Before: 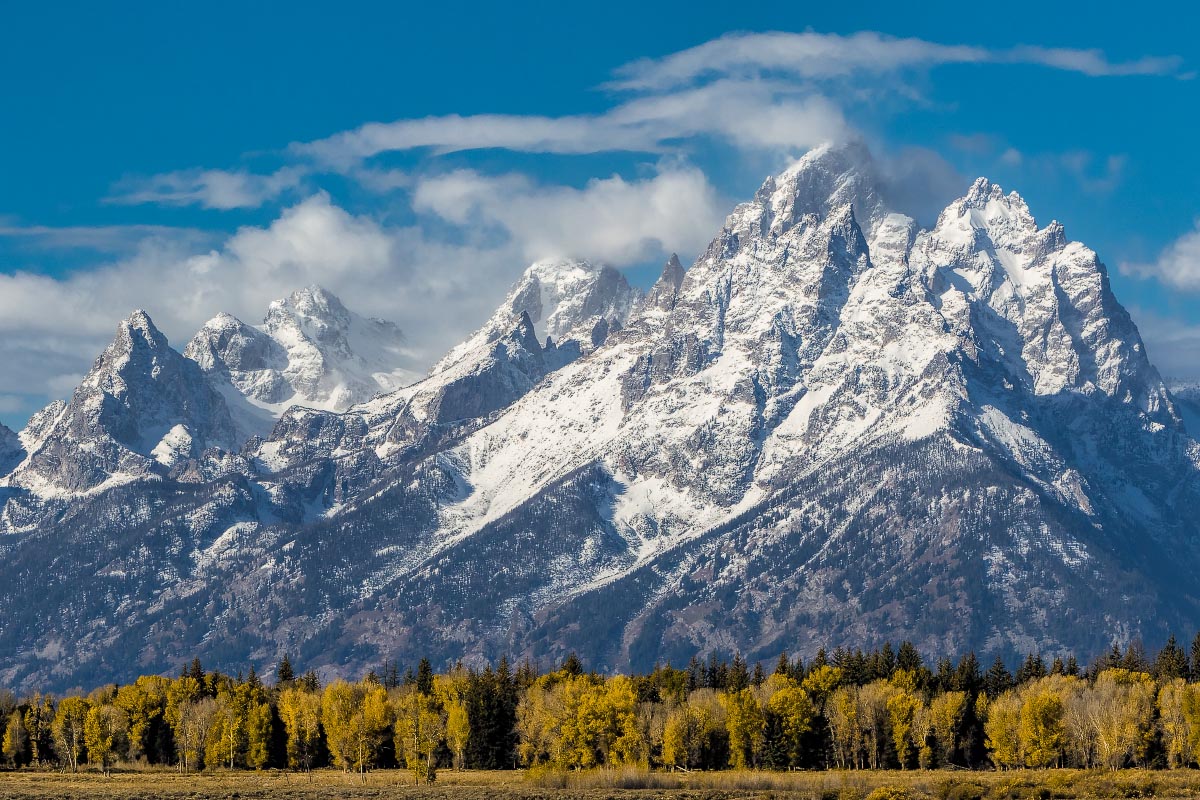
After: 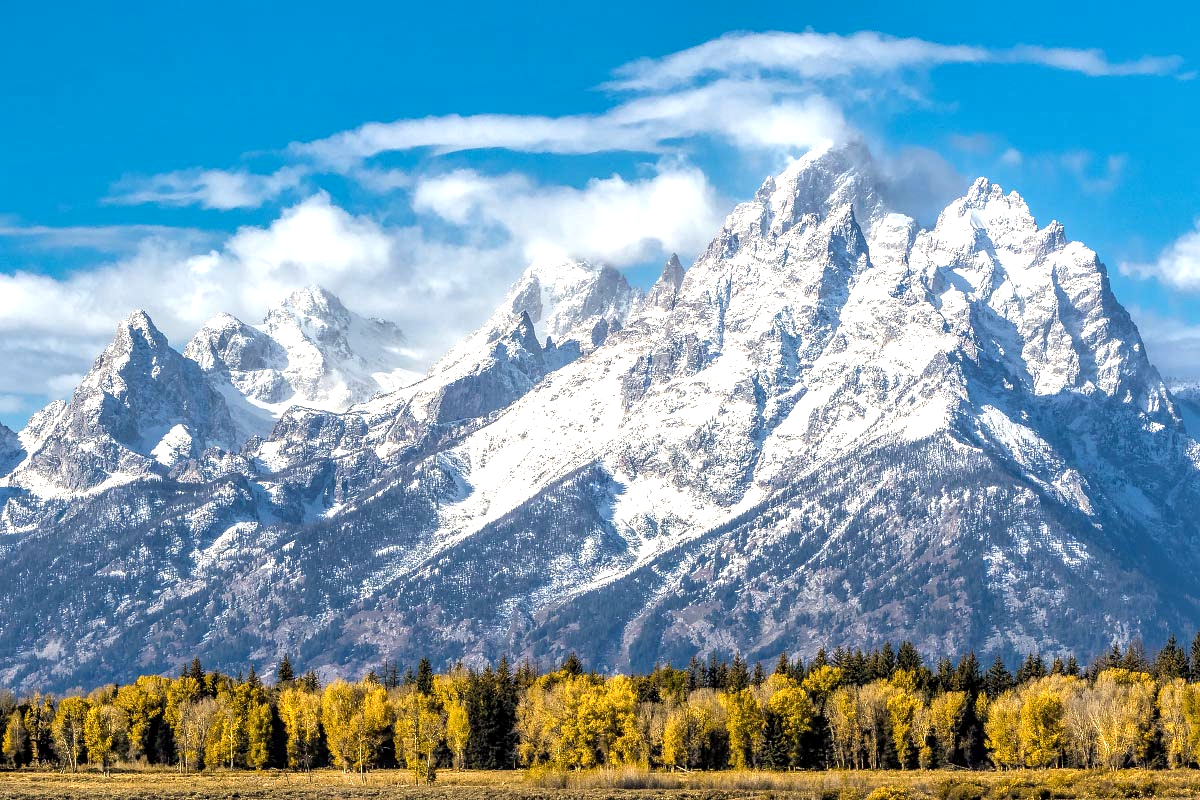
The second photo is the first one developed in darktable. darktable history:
exposure: exposure 0.586 EV, compensate exposure bias true, compensate highlight preservation false
local contrast: on, module defaults
